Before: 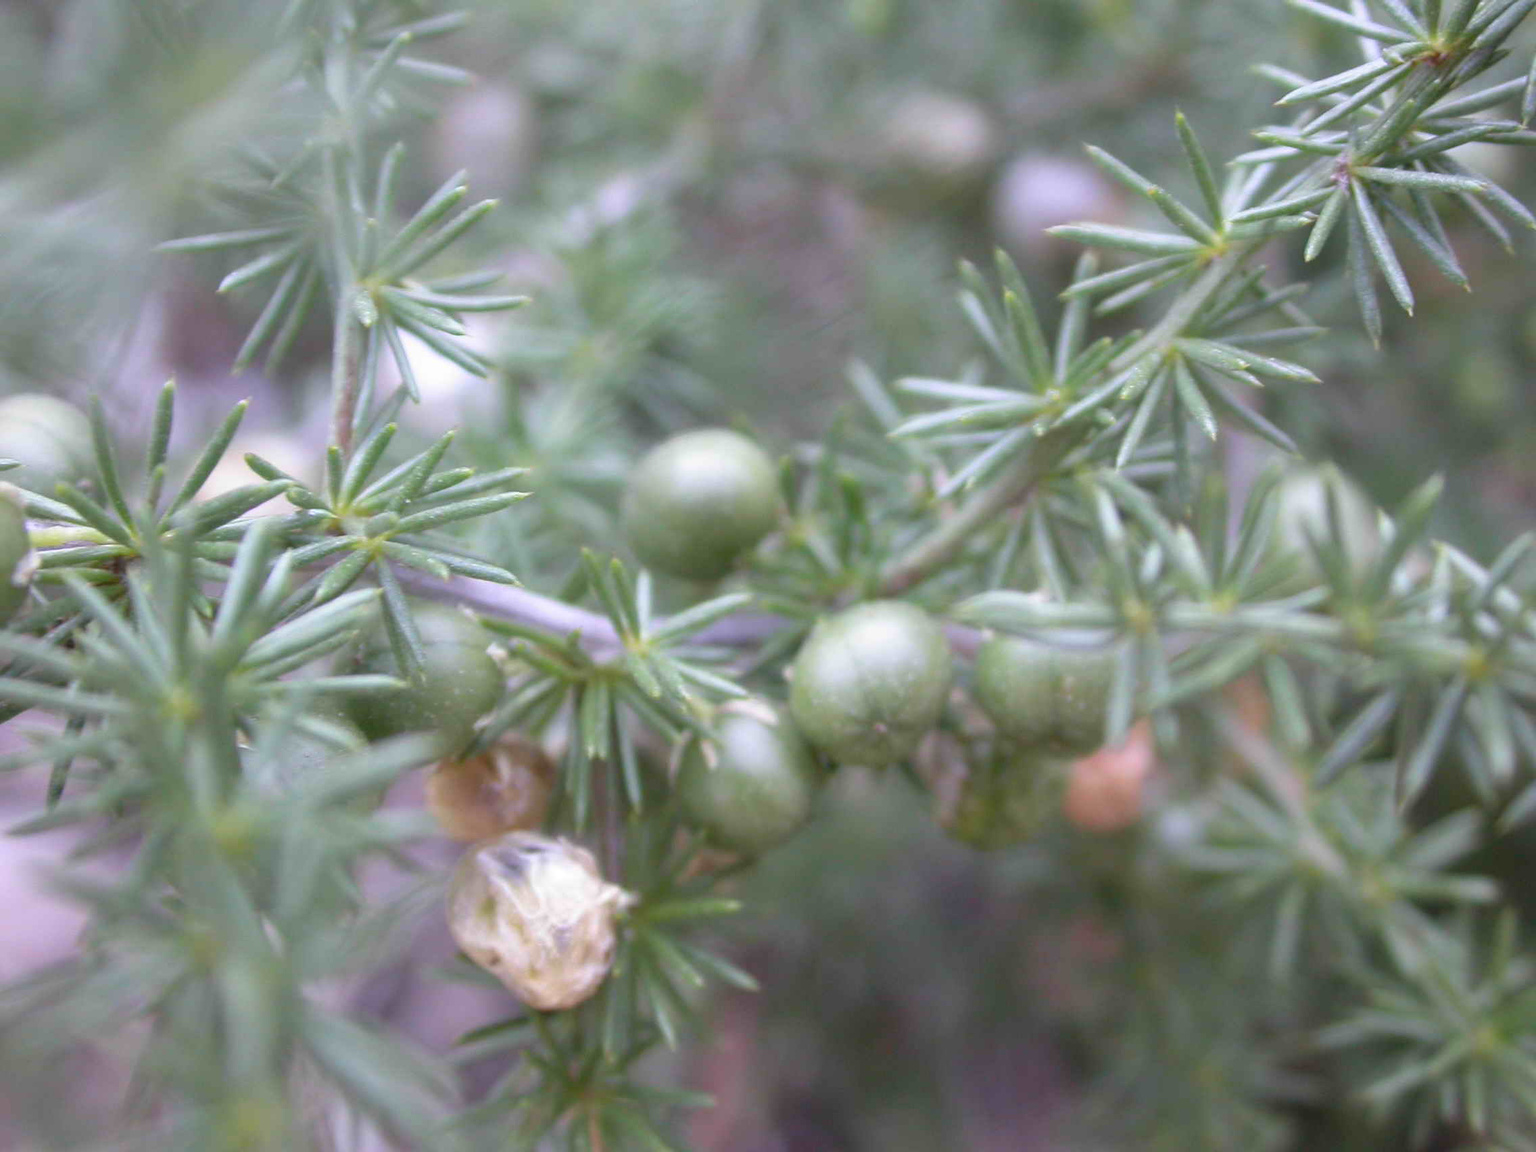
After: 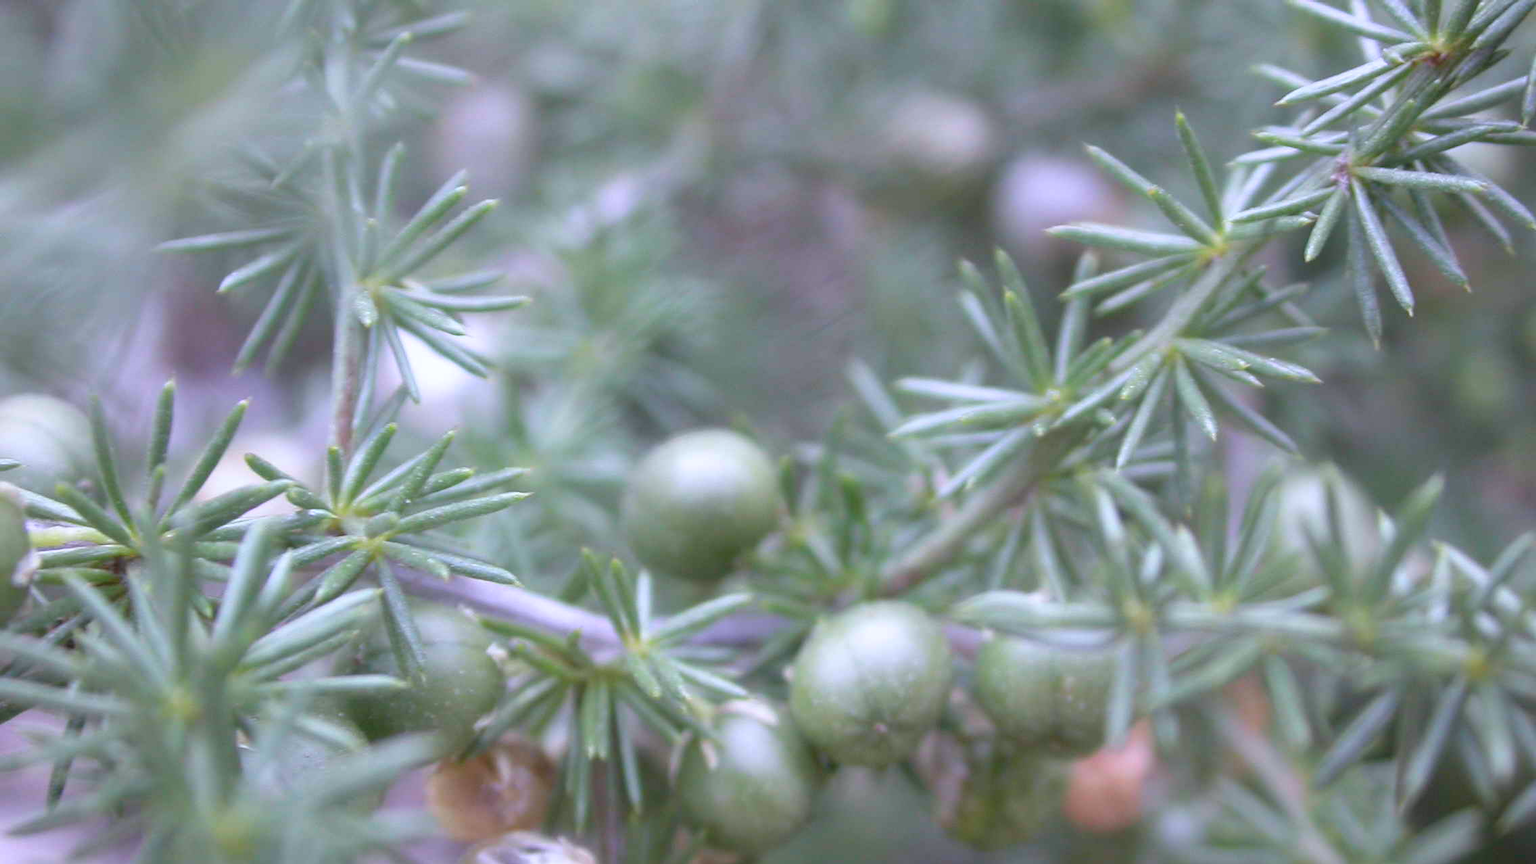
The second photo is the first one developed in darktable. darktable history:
color calibration: illuminant as shot in camera, x 0.358, y 0.373, temperature 4628.91 K
crop: bottom 24.988%
